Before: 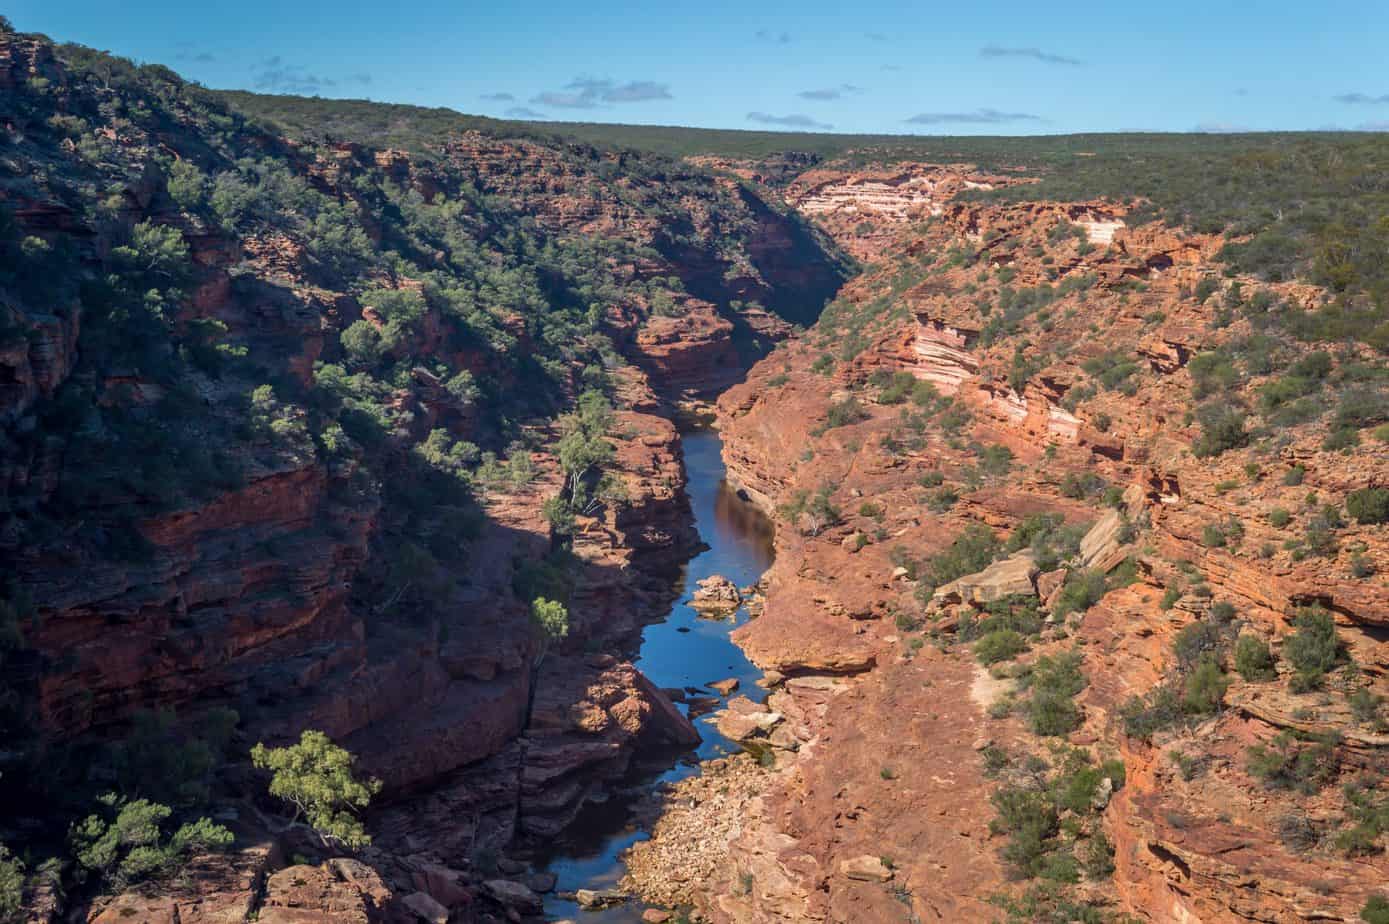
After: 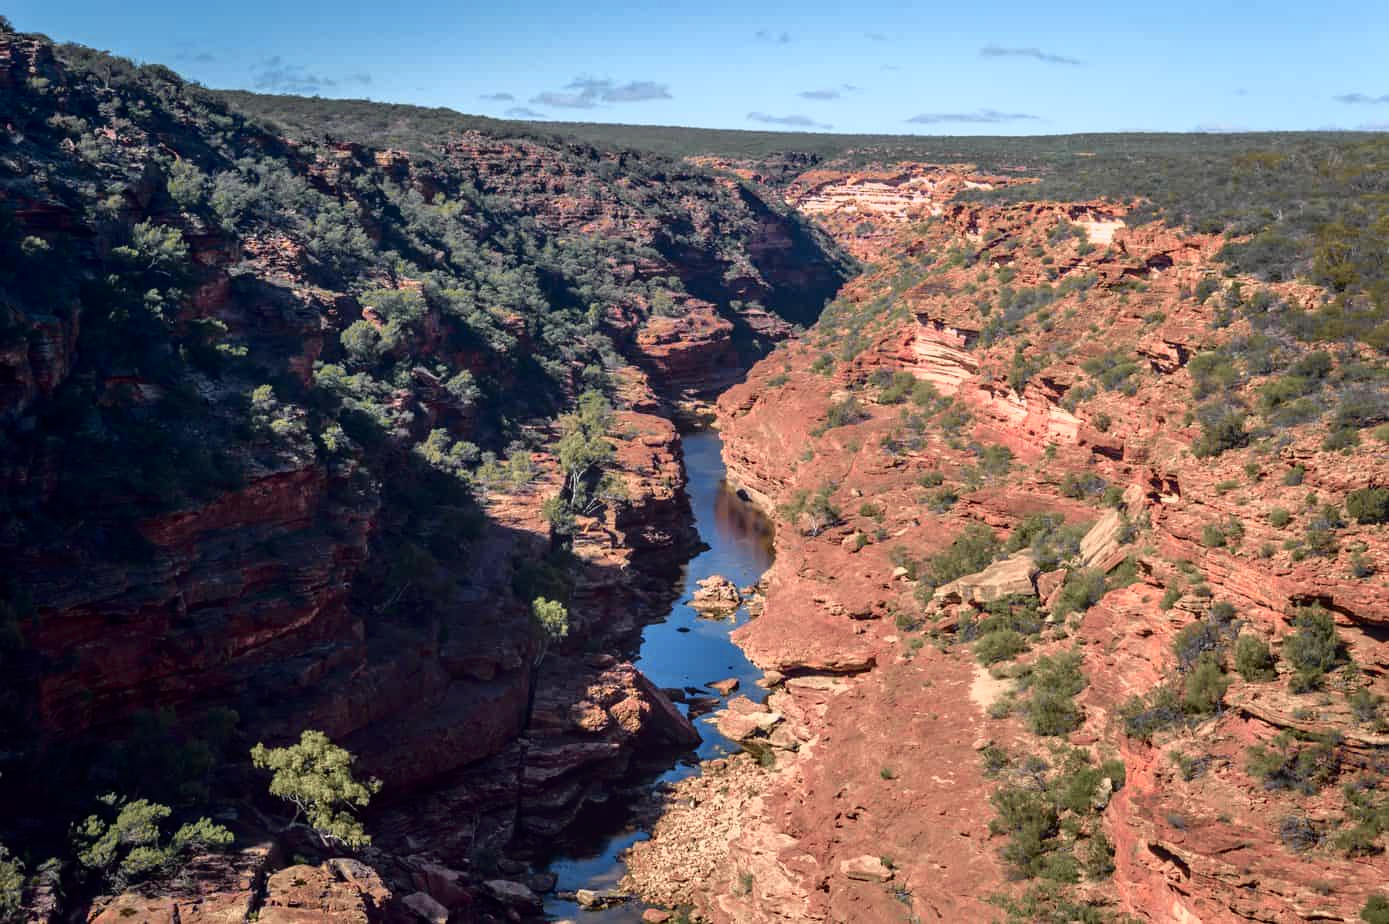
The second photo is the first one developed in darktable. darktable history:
tone curve: curves: ch0 [(0, 0) (0.105, 0.044) (0.195, 0.128) (0.283, 0.283) (0.384, 0.404) (0.485, 0.531) (0.638, 0.681) (0.795, 0.879) (1, 0.977)]; ch1 [(0, 0) (0.161, 0.092) (0.35, 0.33) (0.379, 0.401) (0.456, 0.469) (0.498, 0.503) (0.531, 0.537) (0.596, 0.621) (0.635, 0.671) (1, 1)]; ch2 [(0, 0) (0.371, 0.362) (0.437, 0.437) (0.483, 0.484) (0.53, 0.515) (0.56, 0.58) (0.622, 0.606) (1, 1)], color space Lab, independent channels, preserve colors none
color balance rgb: linear chroma grading › global chroma 1.5%, linear chroma grading › mid-tones -1%, perceptual saturation grading › global saturation -3%, perceptual saturation grading › shadows -2%
